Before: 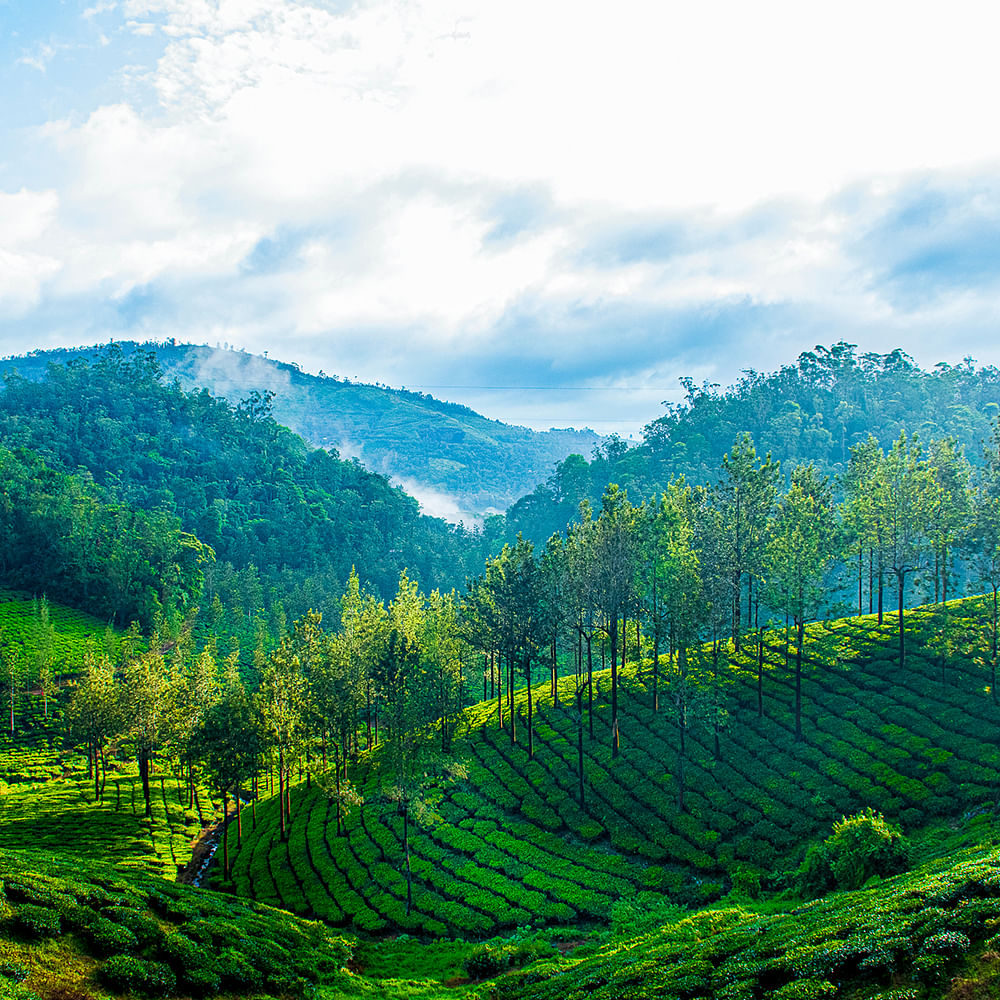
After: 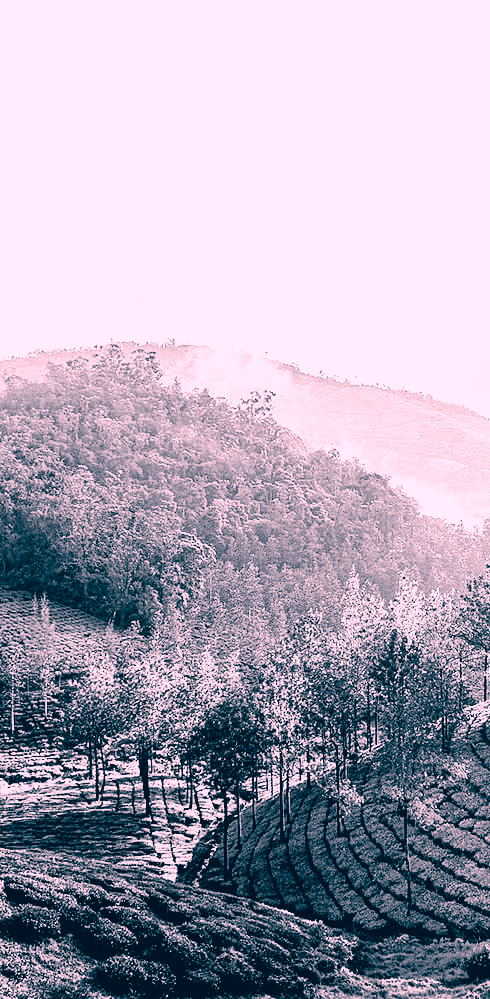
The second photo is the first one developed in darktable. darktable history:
color correction: highlights a* 17.09, highlights b* 0.283, shadows a* -15.16, shadows b* -14.19, saturation 1.55
crop and rotate: left 0.006%, top 0%, right 50.965%
color calibration: output gray [0.28, 0.41, 0.31, 0], illuminant as shot in camera, x 0.358, y 0.373, temperature 4628.91 K
filmic rgb: black relative exposure -5.14 EV, white relative exposure 3.5 EV, hardness 3.17, contrast 1.183, highlights saturation mix -49.55%, color science v6 (2022)
exposure: exposure 1.254 EV, compensate highlight preservation false
color balance rgb: perceptual saturation grading › global saturation 29.85%, perceptual brilliance grading › highlights 5.098%, perceptual brilliance grading › shadows -9.871%, global vibrance 20%
